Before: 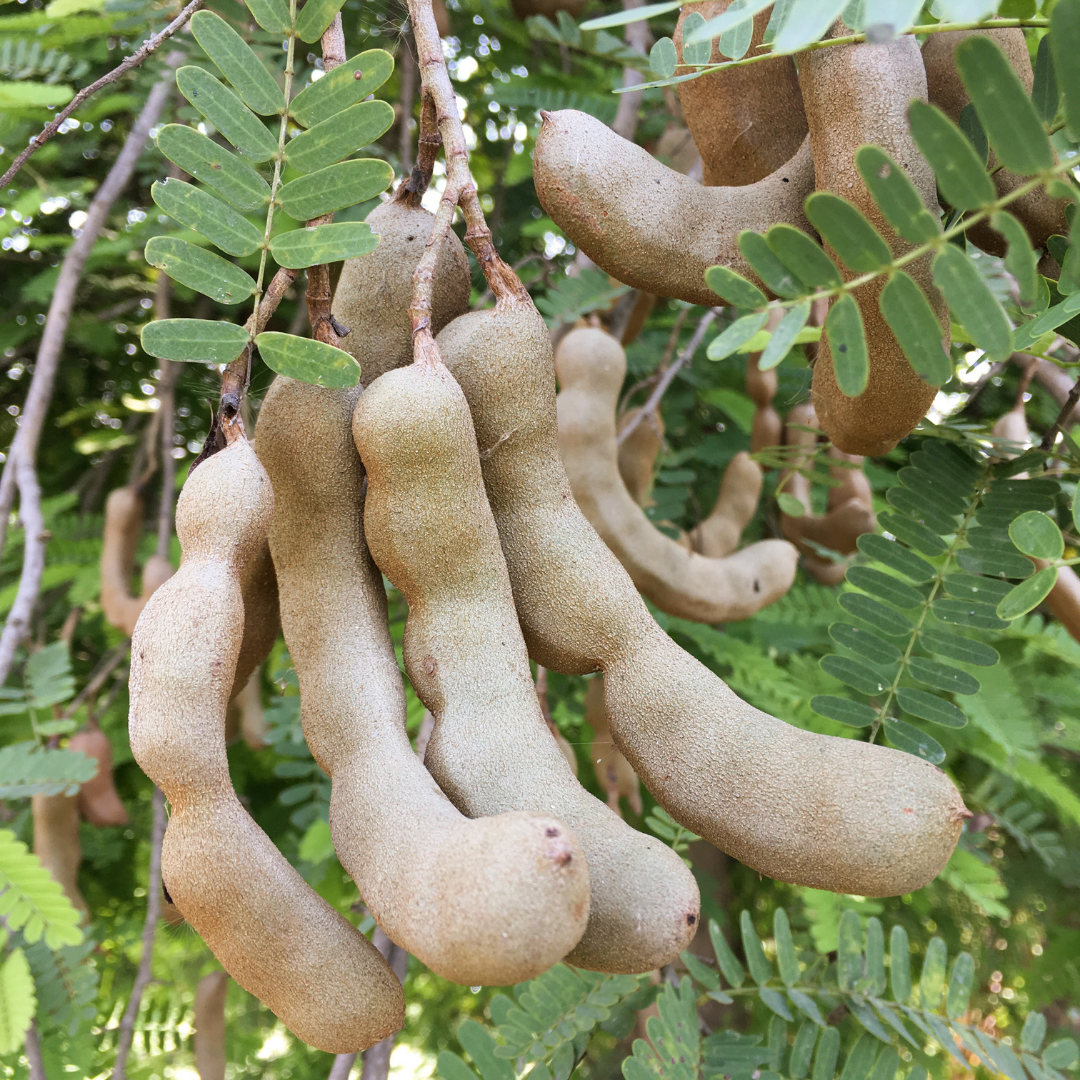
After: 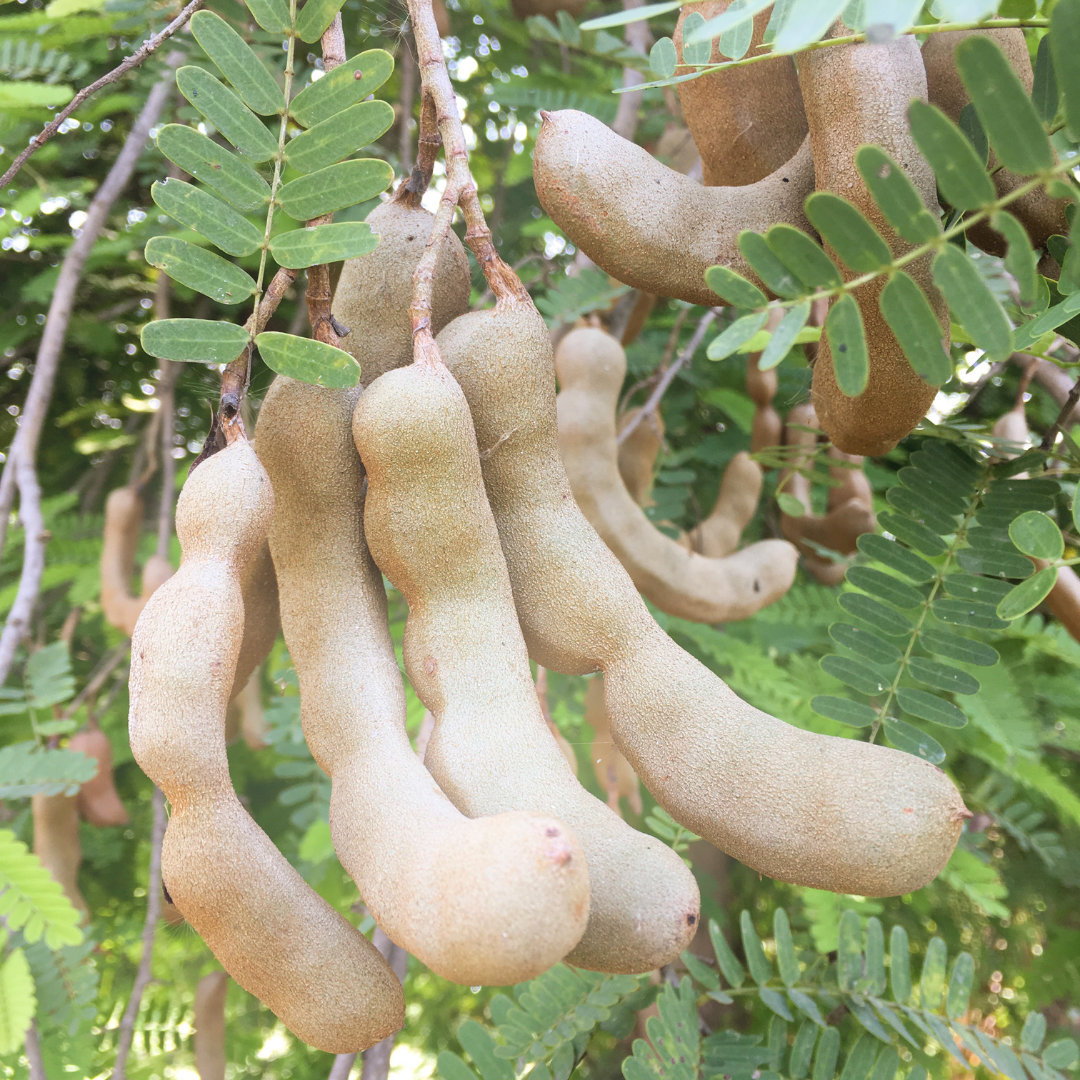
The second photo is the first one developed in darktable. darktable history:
shadows and highlights: shadows 4.1, highlights -17.6, soften with gaussian
bloom: threshold 82.5%, strength 16.25%
